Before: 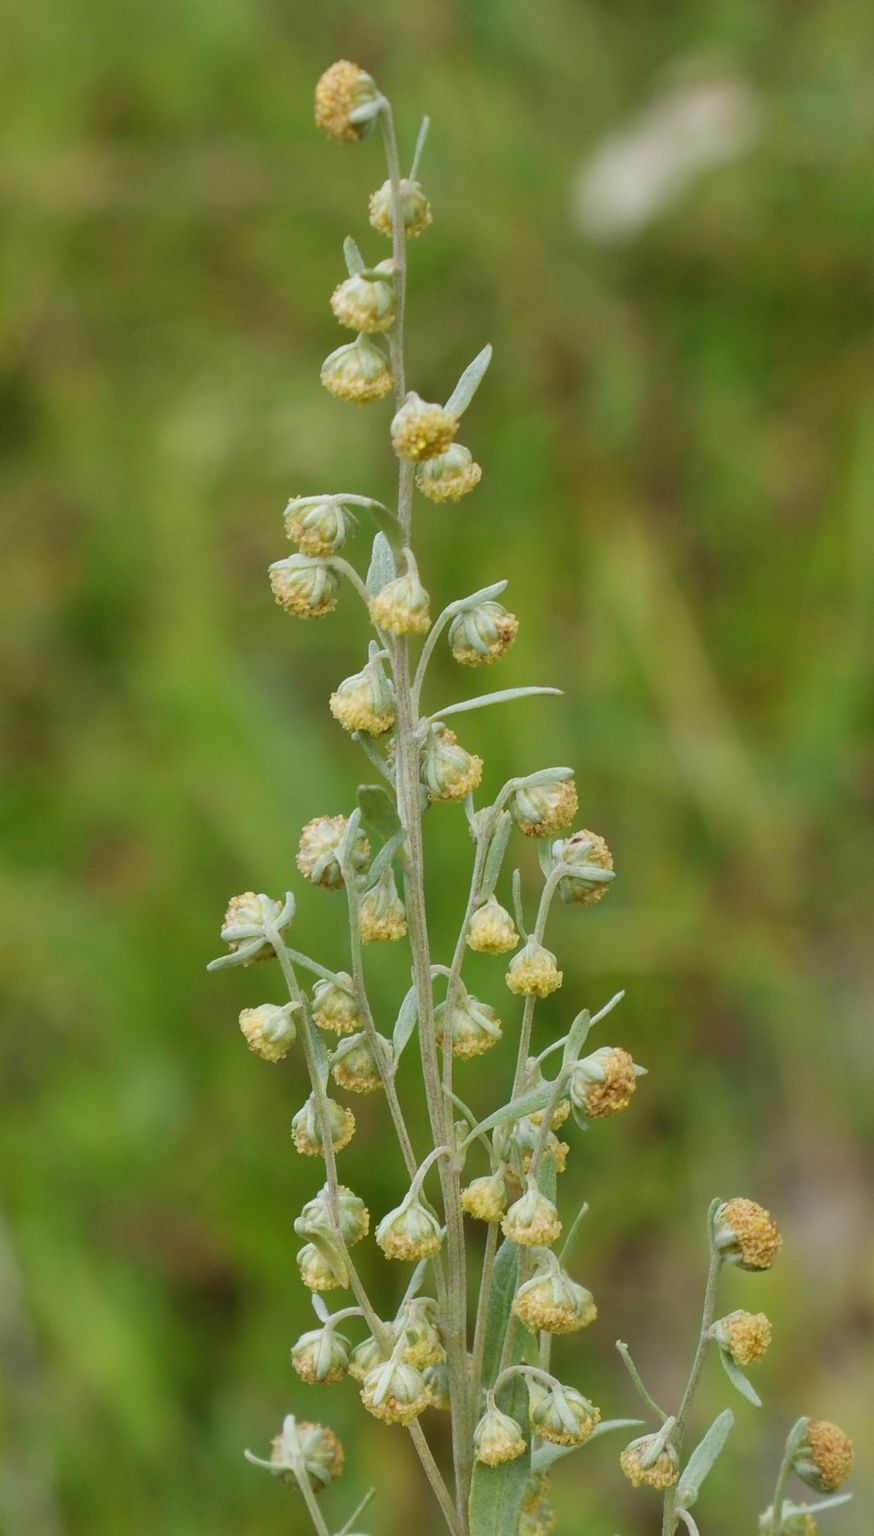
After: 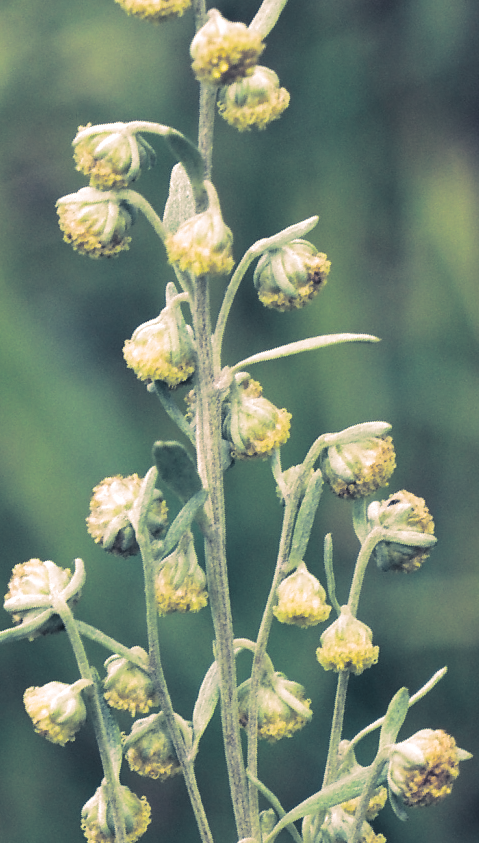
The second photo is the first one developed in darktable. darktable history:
tone equalizer: -8 EV -0.75 EV, -7 EV -0.7 EV, -6 EV -0.6 EV, -5 EV -0.4 EV, -3 EV 0.4 EV, -2 EV 0.6 EV, -1 EV 0.7 EV, +0 EV 0.75 EV, edges refinement/feathering 500, mask exposure compensation -1.57 EV, preserve details no
crop: left 25%, top 25%, right 25%, bottom 25%
split-toning: shadows › hue 226.8°, shadows › saturation 0.56, highlights › hue 28.8°, balance -40, compress 0%
